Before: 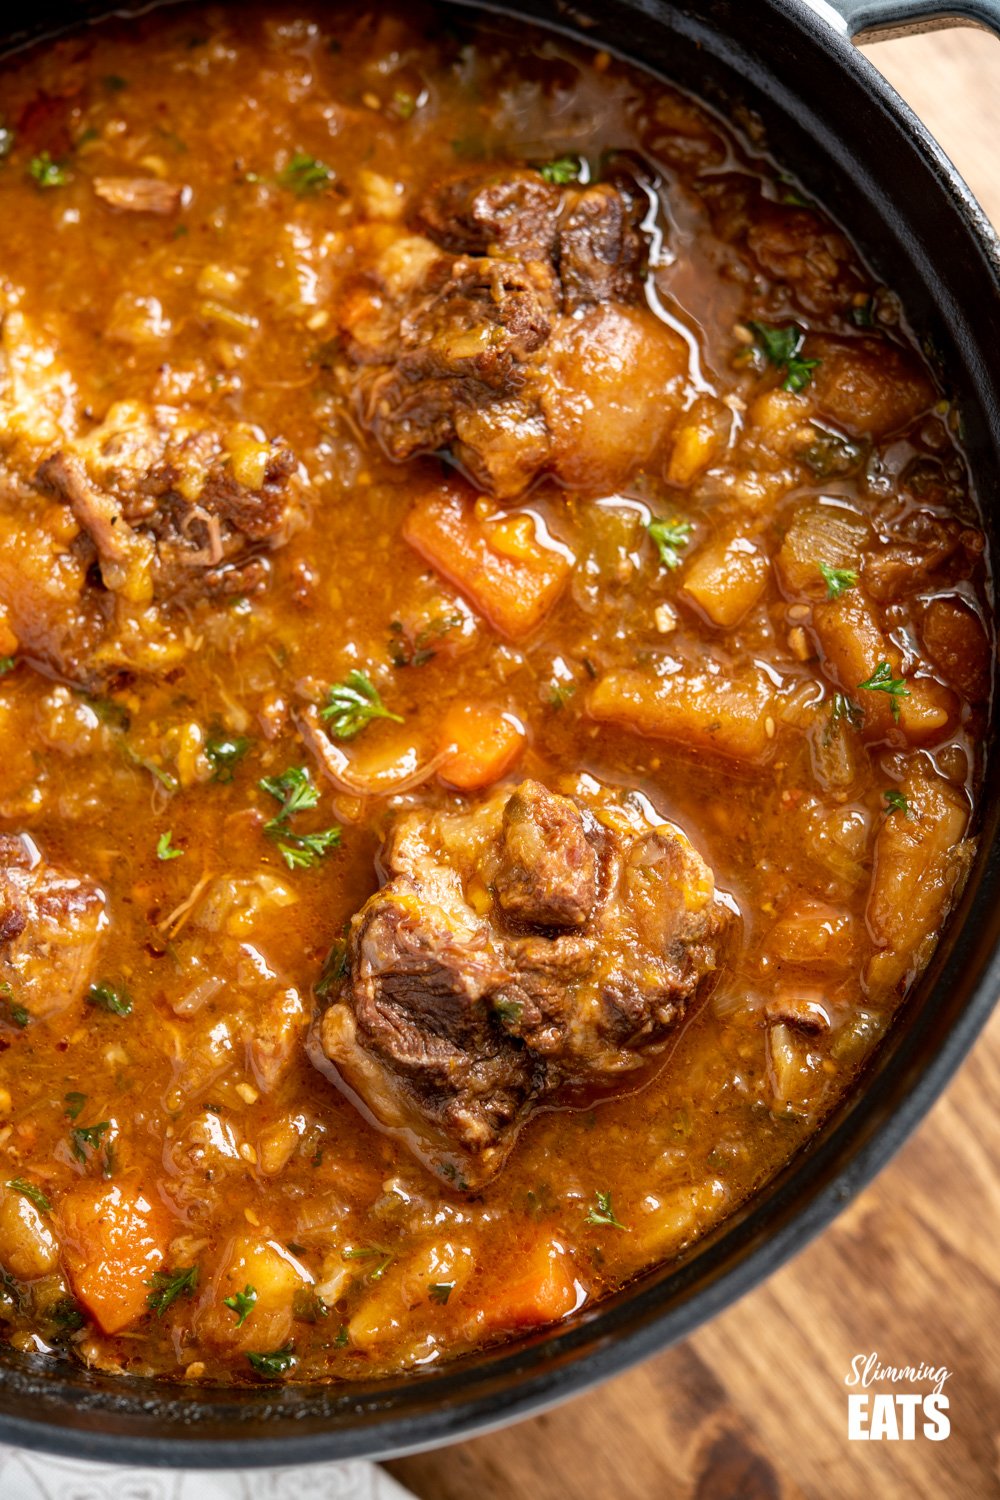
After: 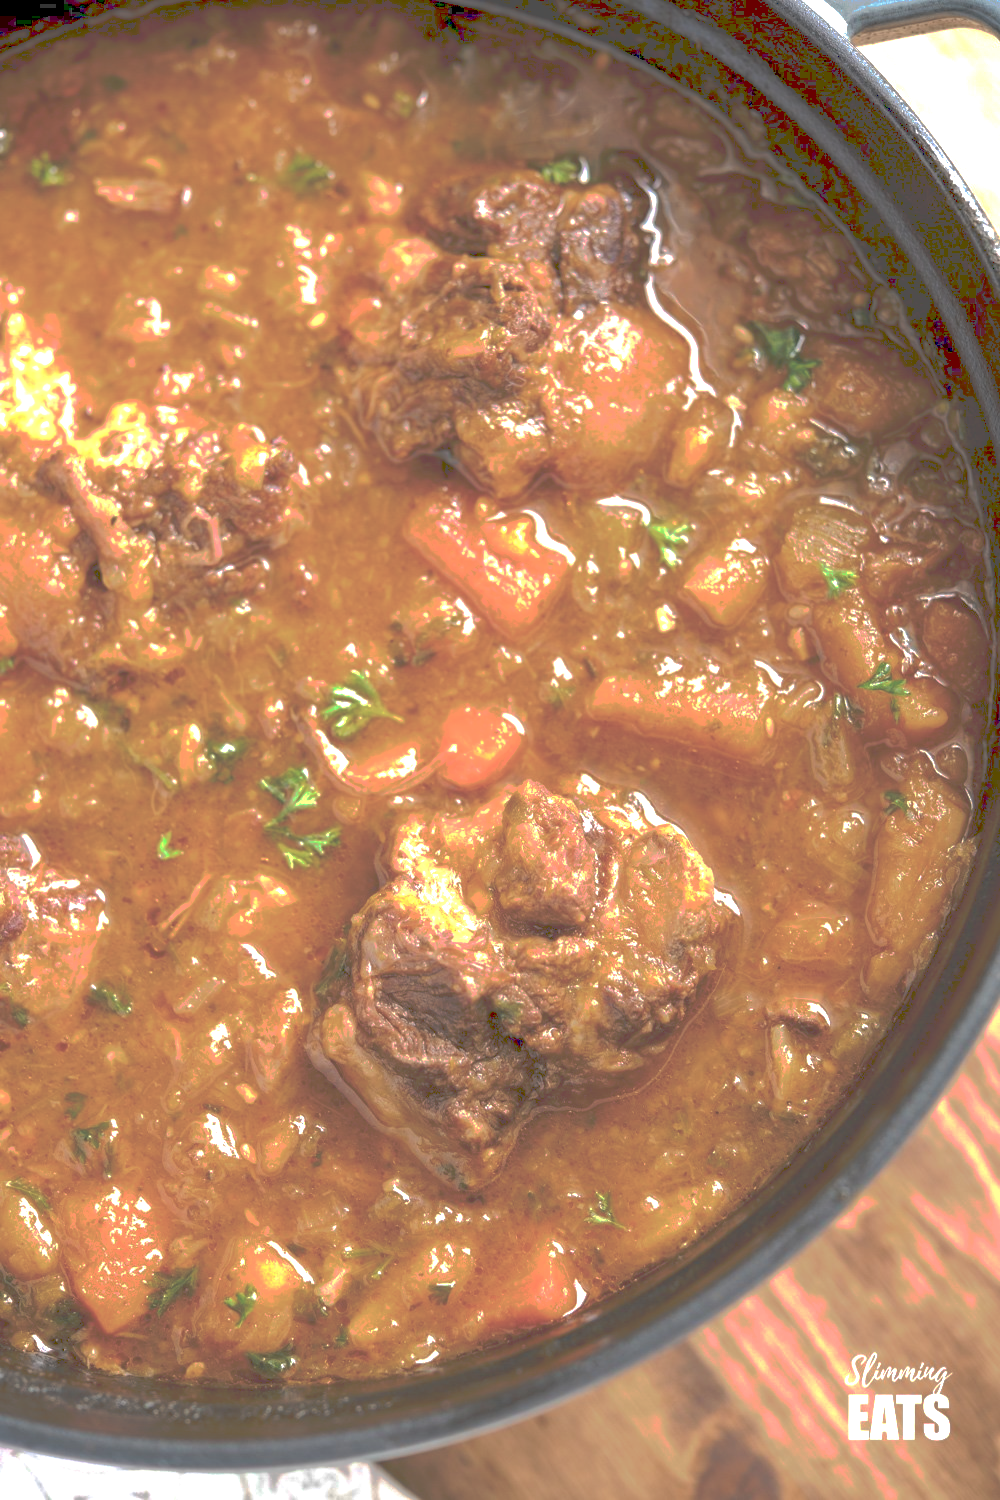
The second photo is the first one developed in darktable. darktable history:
tone curve: curves: ch0 [(0, 0) (0.003, 0.322) (0.011, 0.327) (0.025, 0.345) (0.044, 0.365) (0.069, 0.378) (0.1, 0.391) (0.136, 0.403) (0.177, 0.412) (0.224, 0.429) (0.277, 0.448) (0.335, 0.474) (0.399, 0.503) (0.468, 0.537) (0.543, 0.57) (0.623, 0.61) (0.709, 0.653) (0.801, 0.699) (0.898, 0.75) (1, 1)], preserve colors none
velvia: strength 44.64%
tone equalizer: -8 EV -0.789 EV, -7 EV -0.666 EV, -6 EV -0.619 EV, -5 EV -0.385 EV, -3 EV 0.388 EV, -2 EV 0.6 EV, -1 EV 0.699 EV, +0 EV 0.756 EV
